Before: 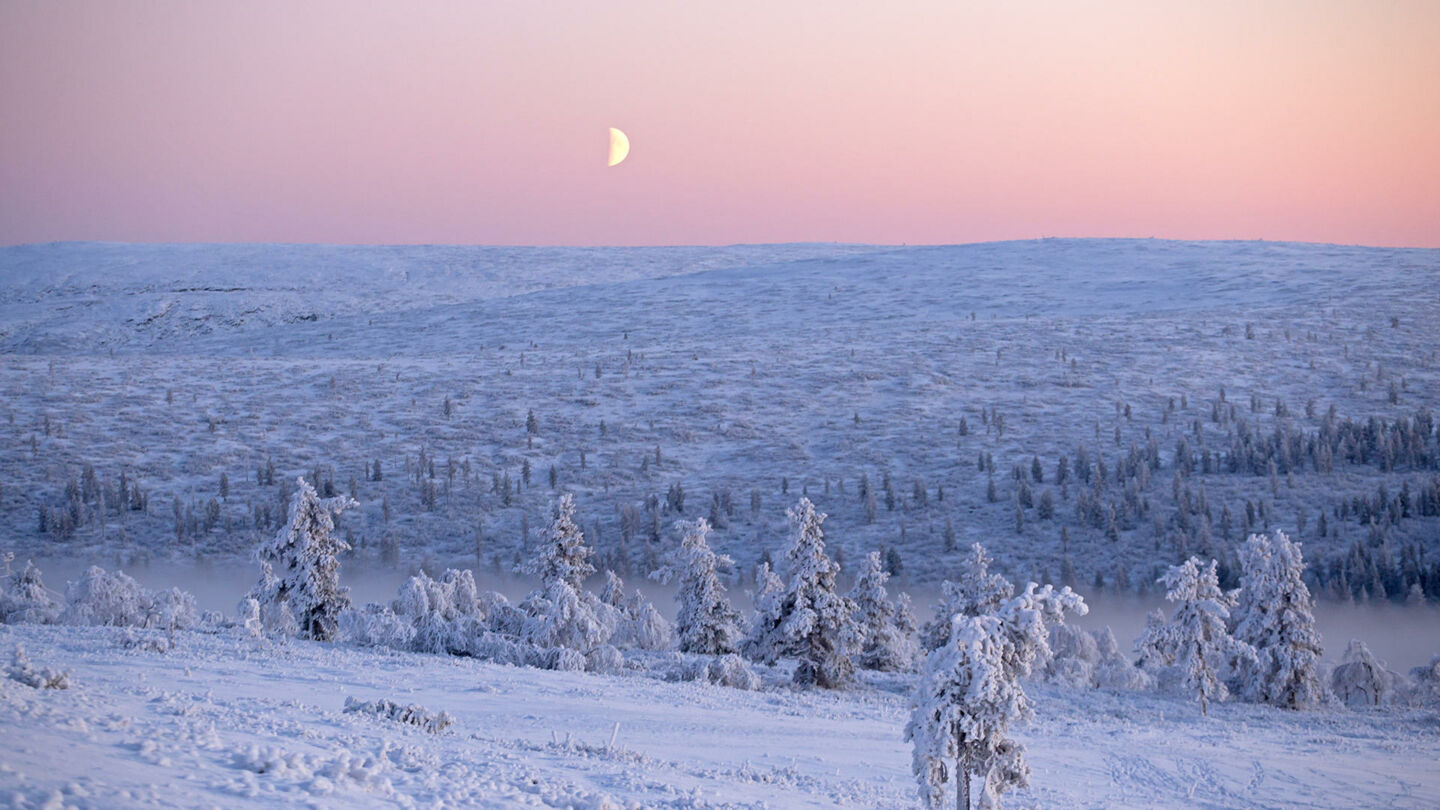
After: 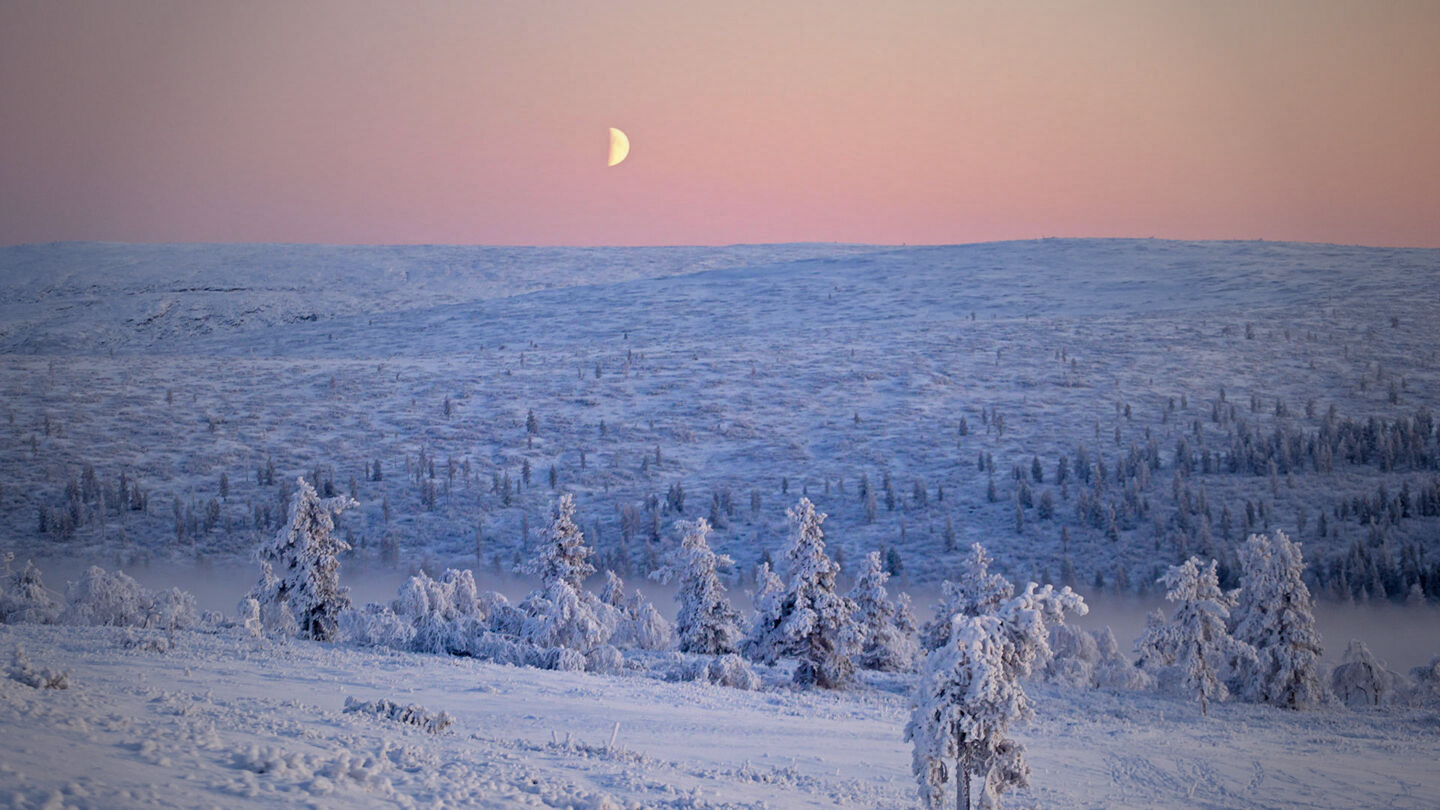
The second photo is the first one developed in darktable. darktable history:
color balance rgb: highlights gain › chroma 3.028%, highlights gain › hue 76.63°, perceptual saturation grading › global saturation 27.175%, perceptual saturation grading › highlights -28.469%, perceptual saturation grading › mid-tones 15.87%, perceptual saturation grading › shadows 33.538%, global vibrance 10.857%
shadows and highlights: low approximation 0.01, soften with gaussian
vignetting: fall-off start 32.93%, fall-off radius 64.68%, brightness -0.455, saturation -0.302, center (-0.036, 0.145), width/height ratio 0.953
